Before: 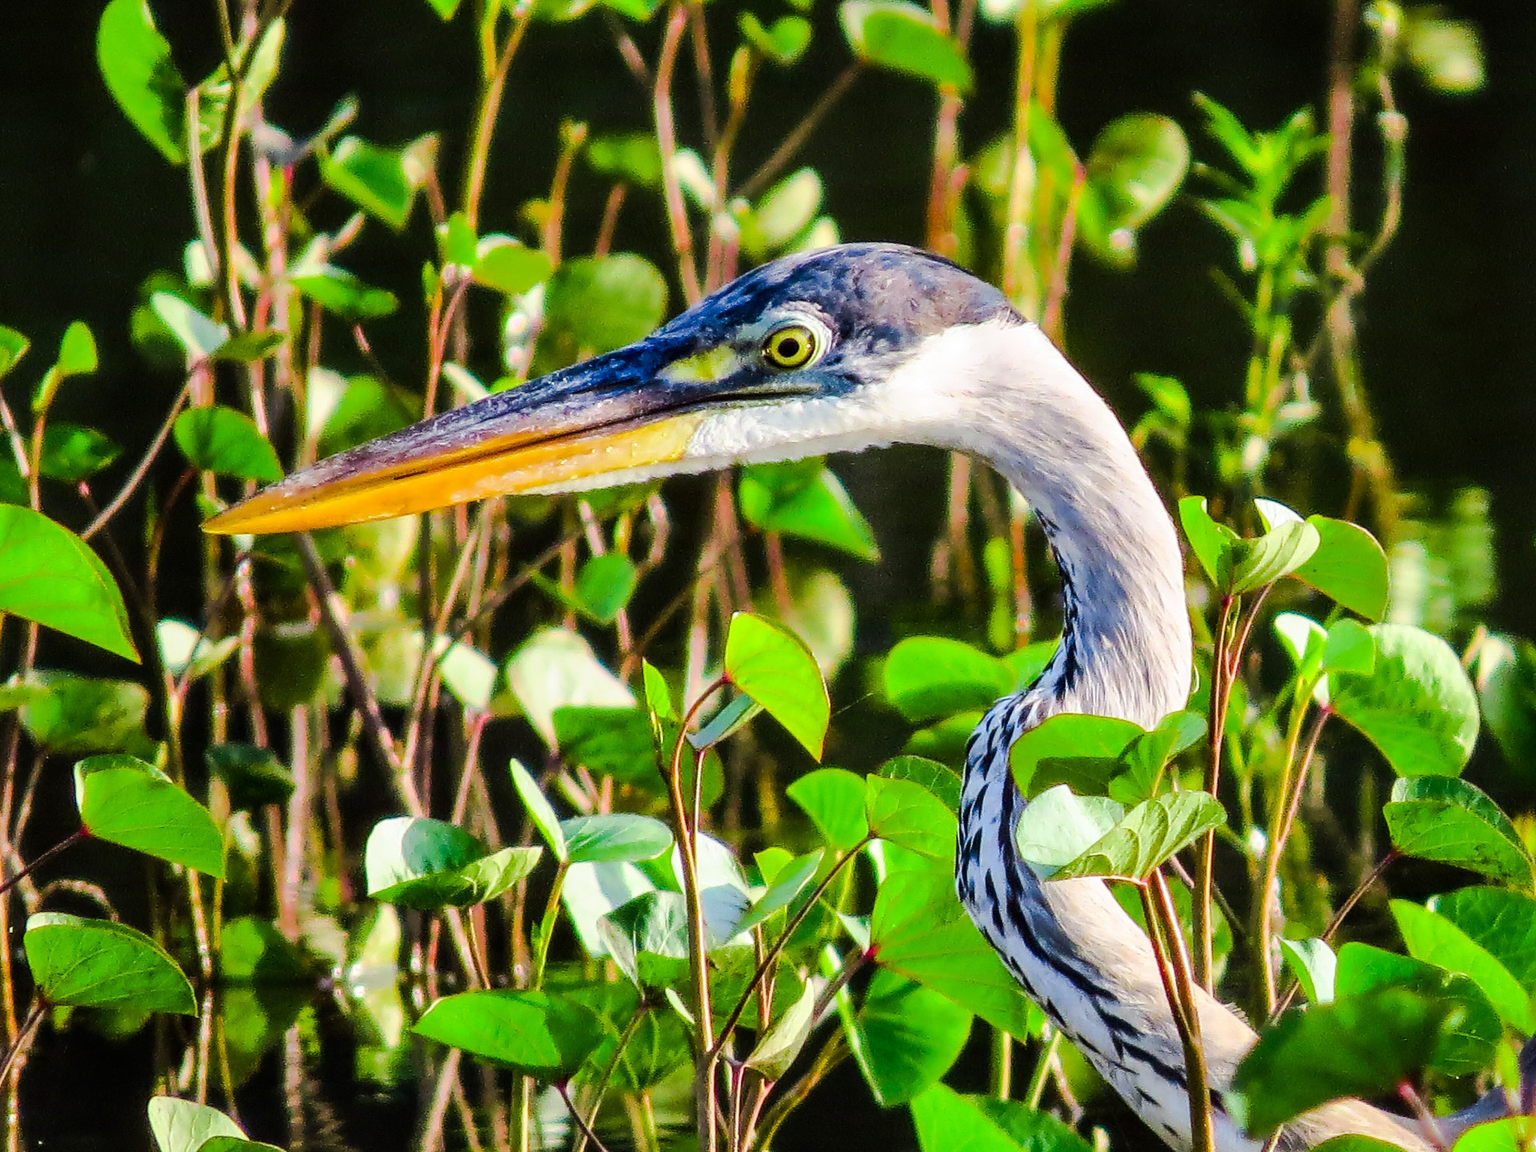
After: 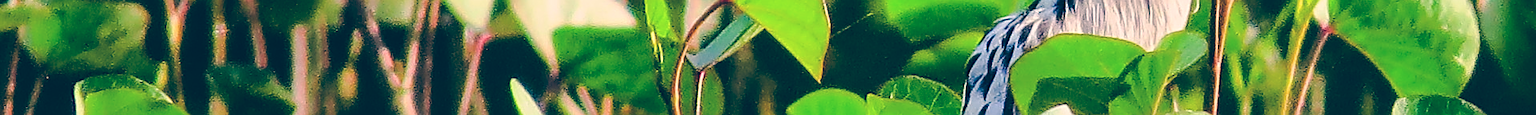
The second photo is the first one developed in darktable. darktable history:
crop and rotate: top 59.084%, bottom 30.916%
exposure: exposure -0.21 EV, compensate highlight preservation false
color balance: lift [1.006, 0.985, 1.002, 1.015], gamma [1, 0.953, 1.008, 1.047], gain [1.076, 1.13, 1.004, 0.87]
sharpen: on, module defaults
